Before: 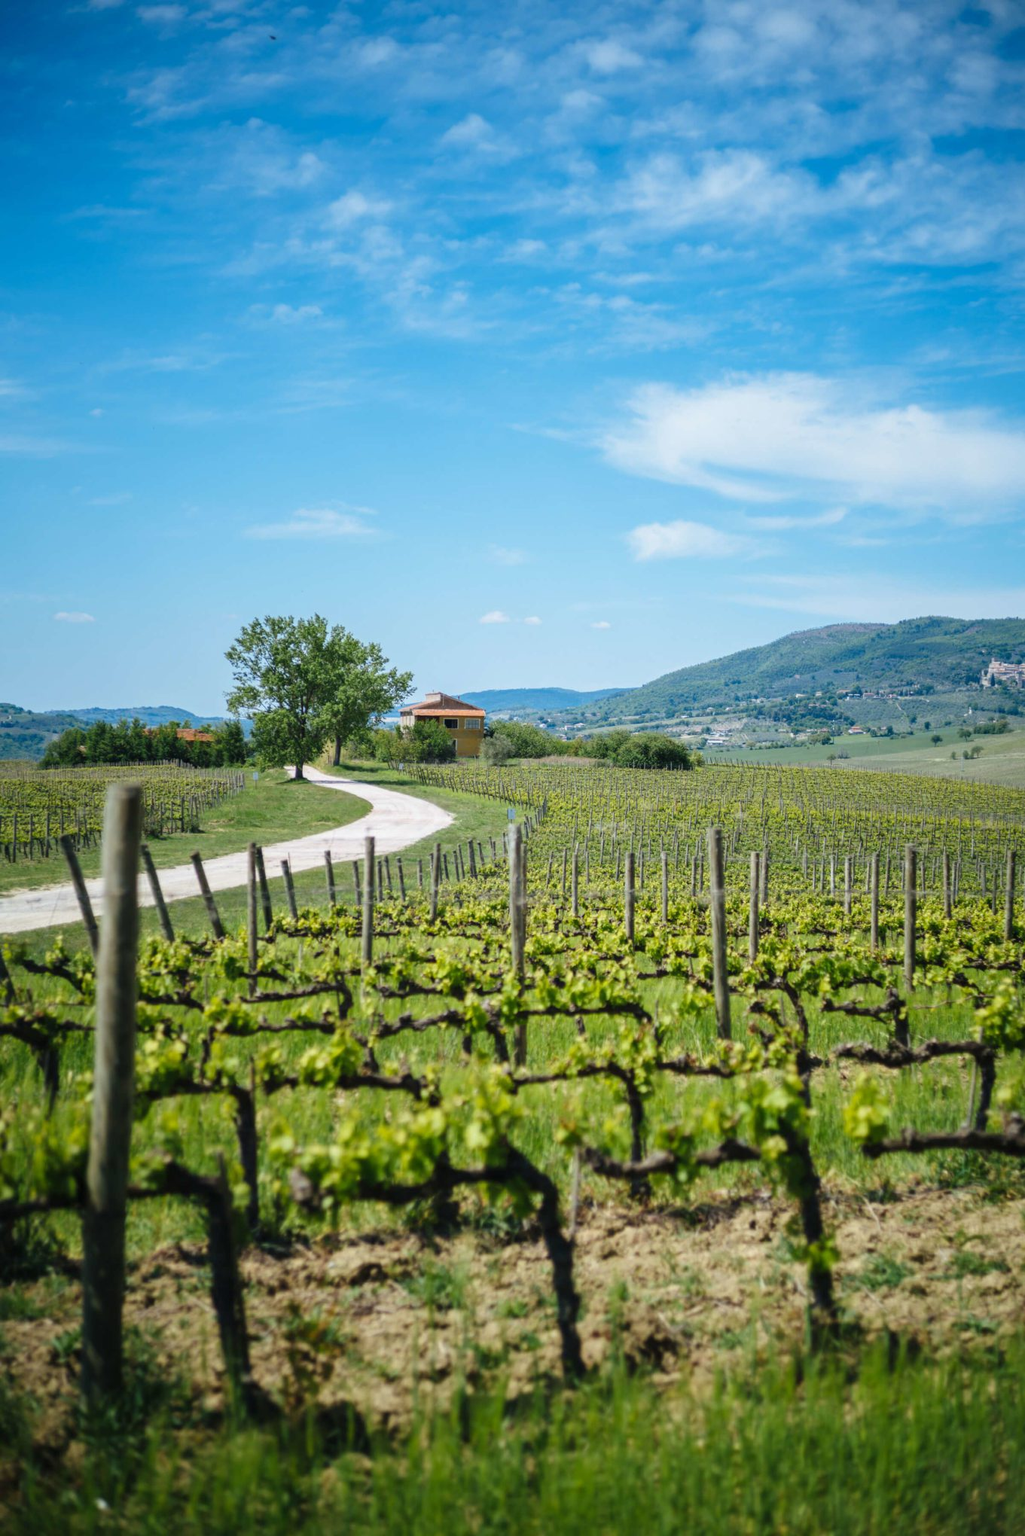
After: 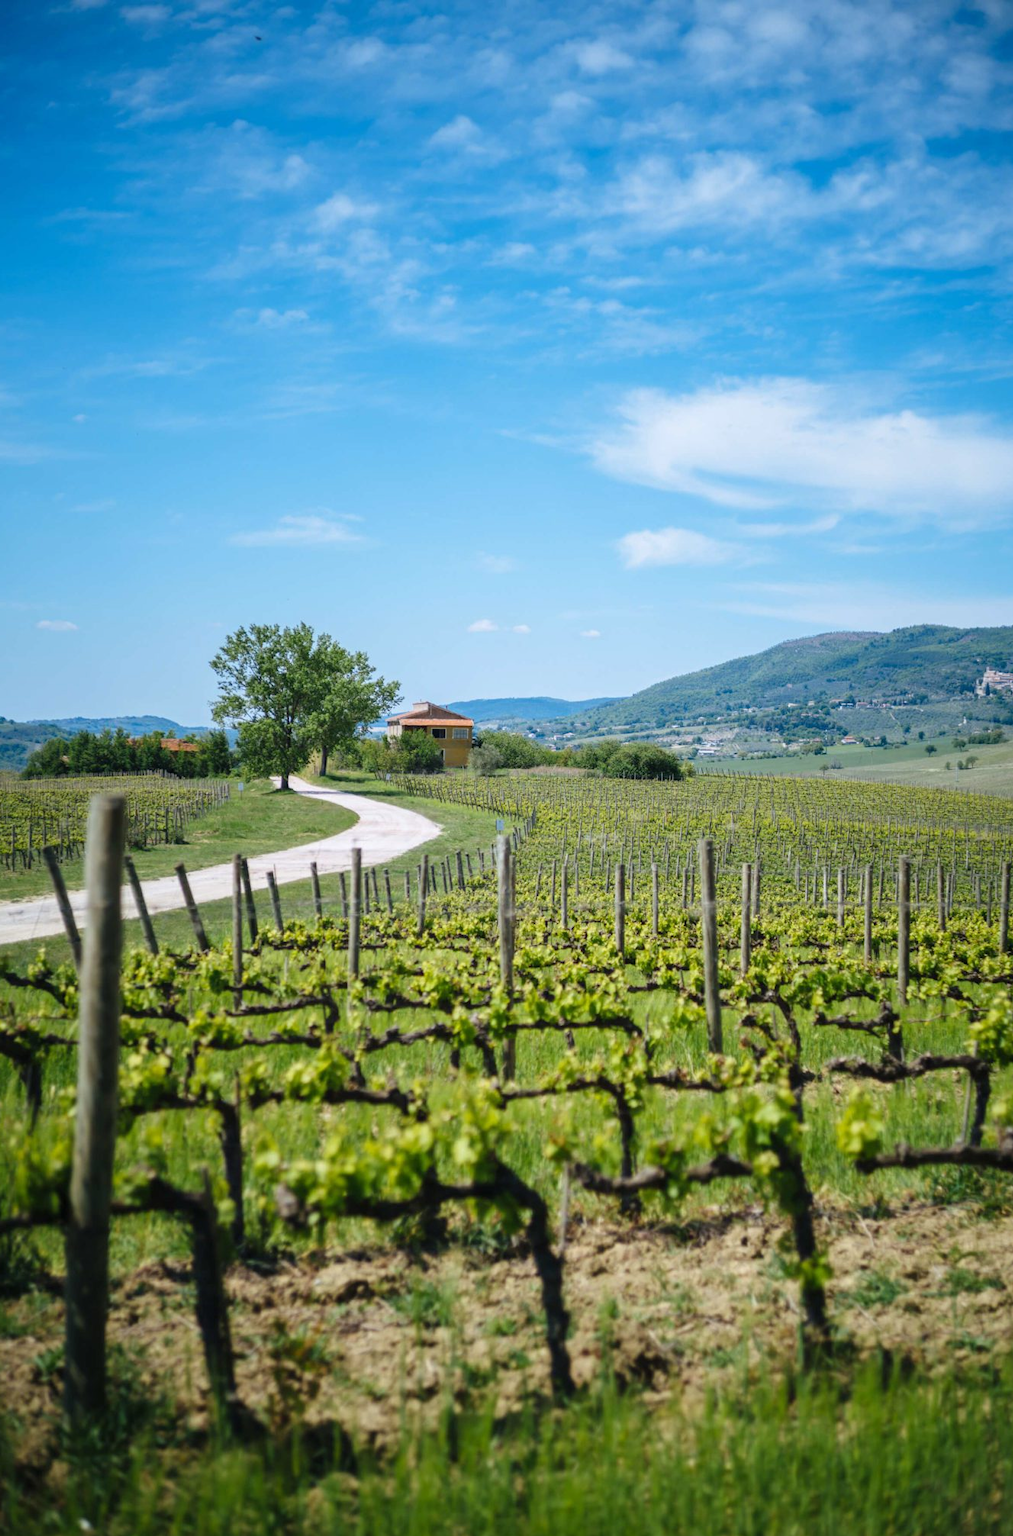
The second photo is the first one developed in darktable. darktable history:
white balance: red 1.004, blue 1.024
crop and rotate: left 1.774%, right 0.633%, bottom 1.28%
